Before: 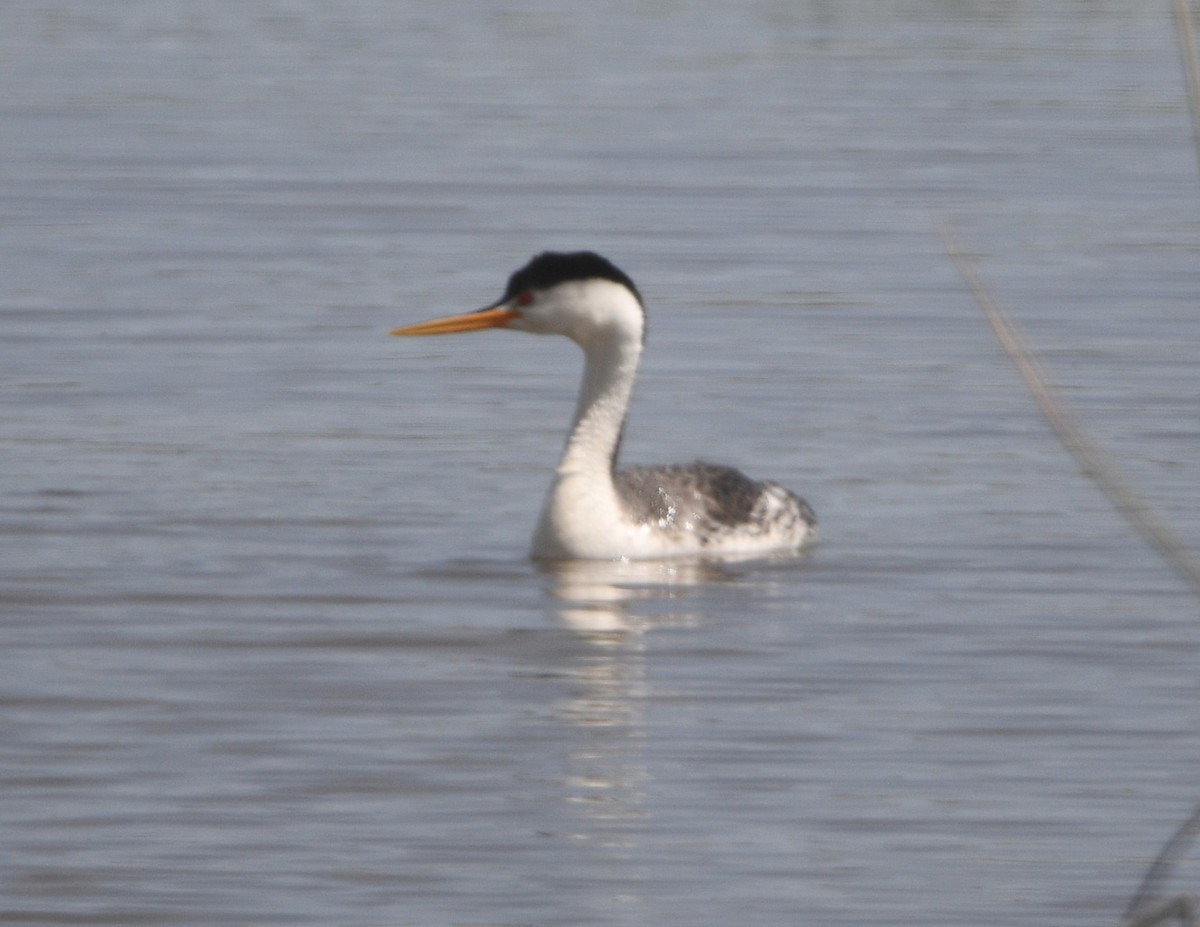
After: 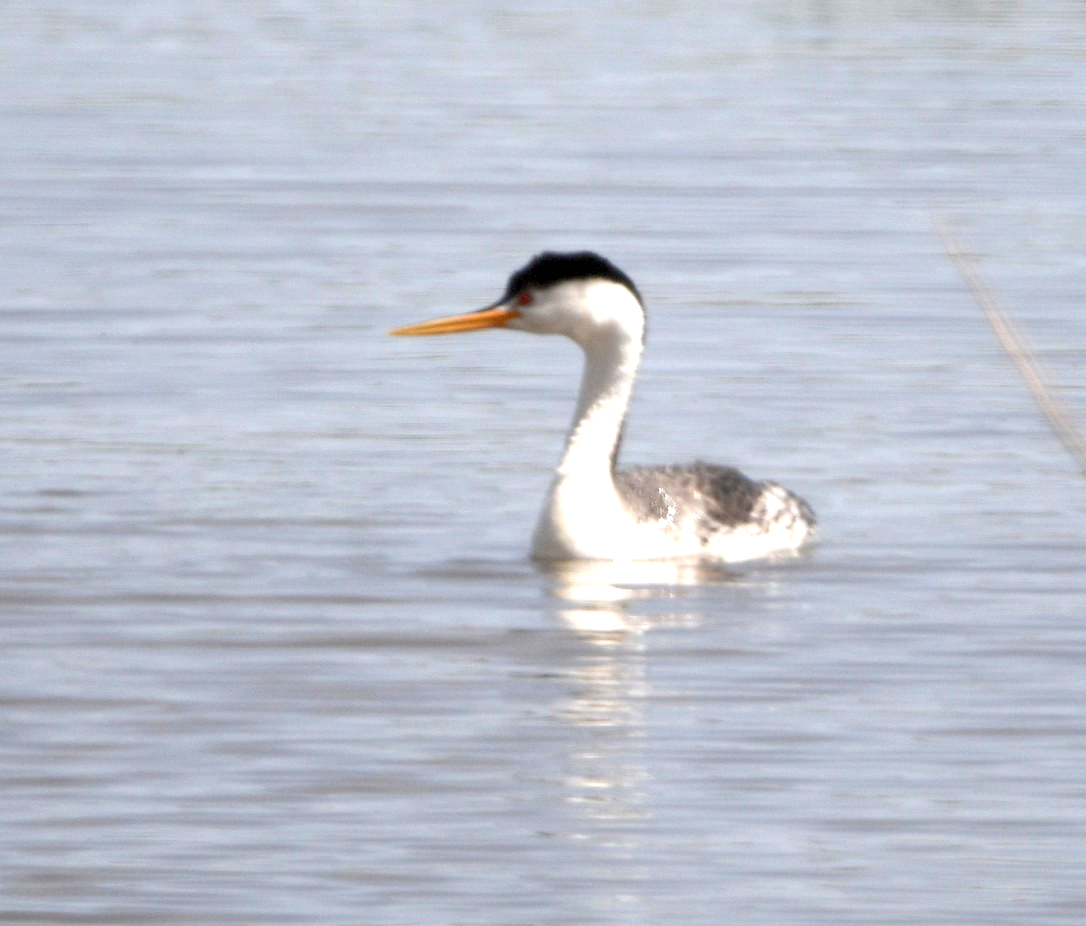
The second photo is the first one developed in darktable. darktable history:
crop: right 9.477%, bottom 0.036%
exposure: black level correction 0.011, exposure 1.077 EV, compensate exposure bias true, compensate highlight preservation false
